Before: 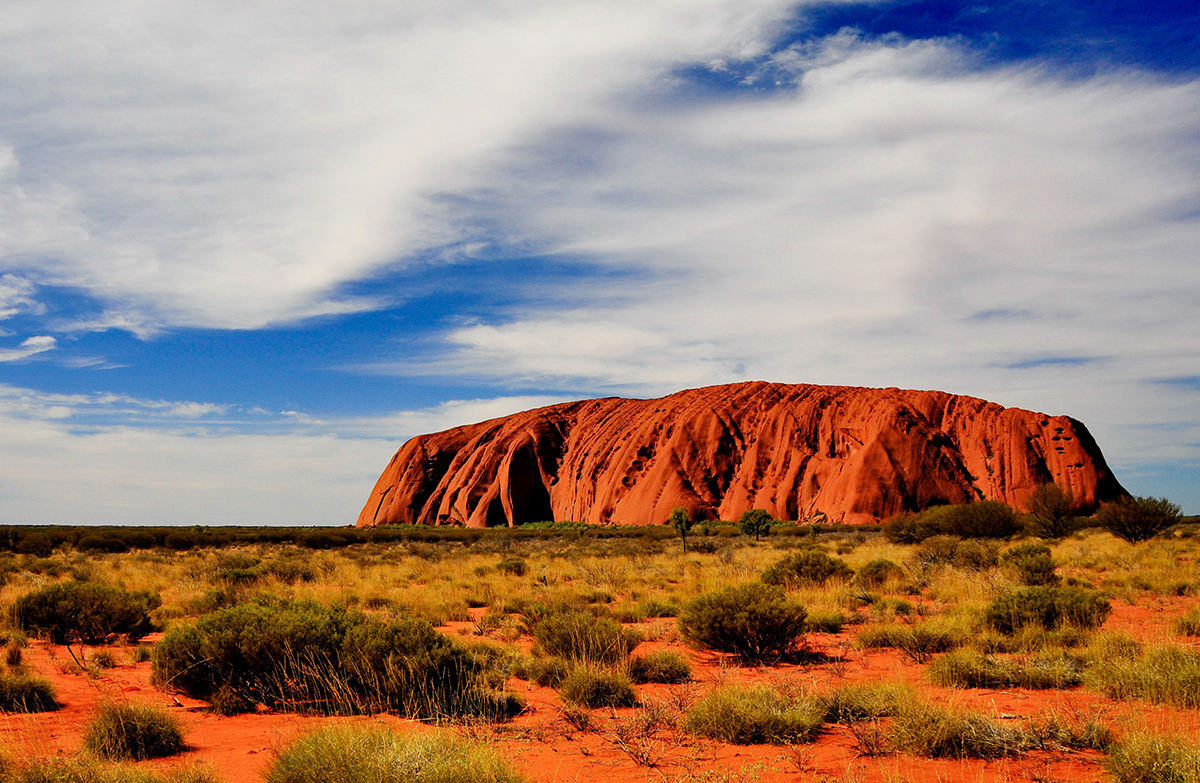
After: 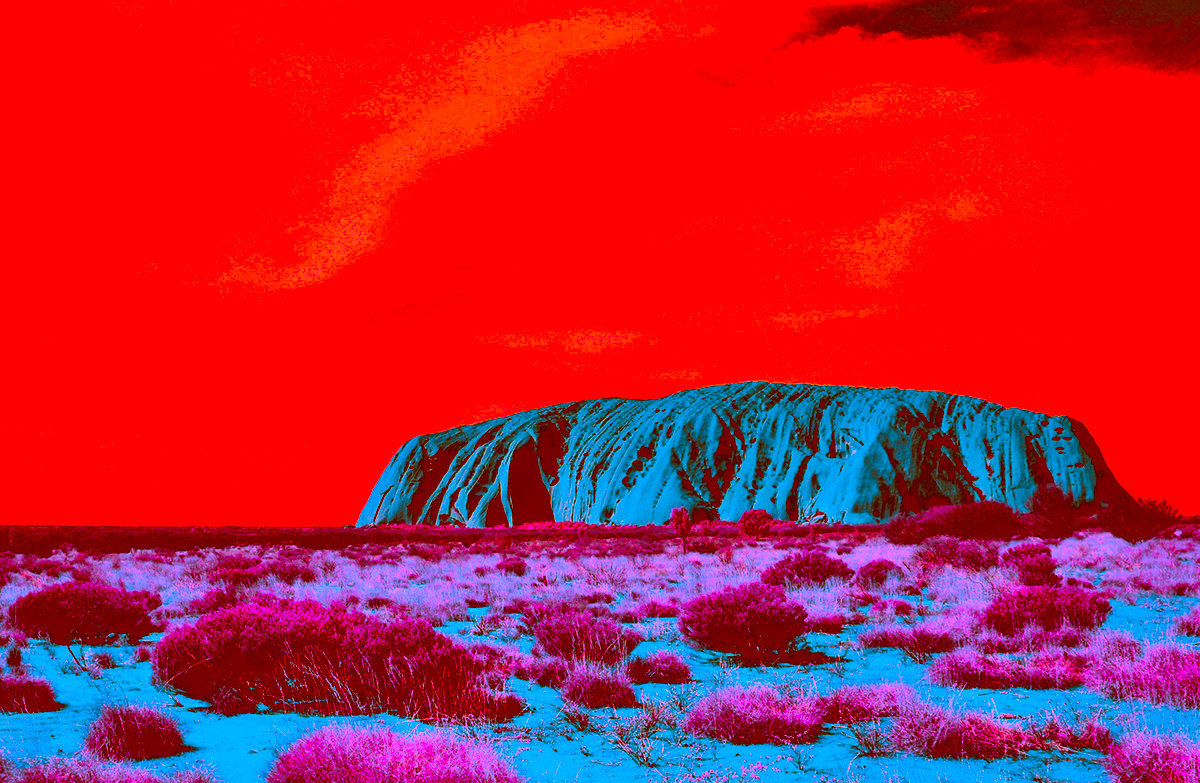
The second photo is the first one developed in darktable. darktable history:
local contrast: mode bilateral grid, contrast 20, coarseness 50, detail 120%, midtone range 0.2
color correction: highlights a* -39.68, highlights b* -40, shadows a* -40, shadows b* -40, saturation -3
